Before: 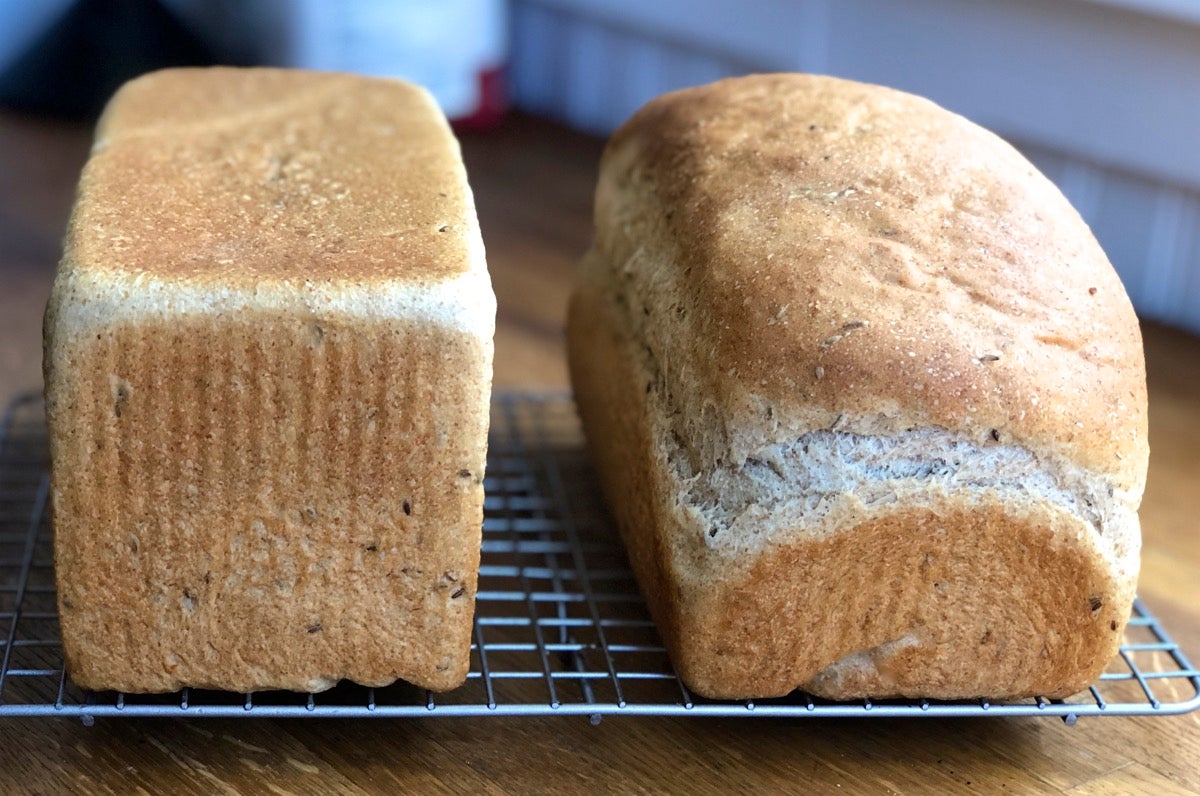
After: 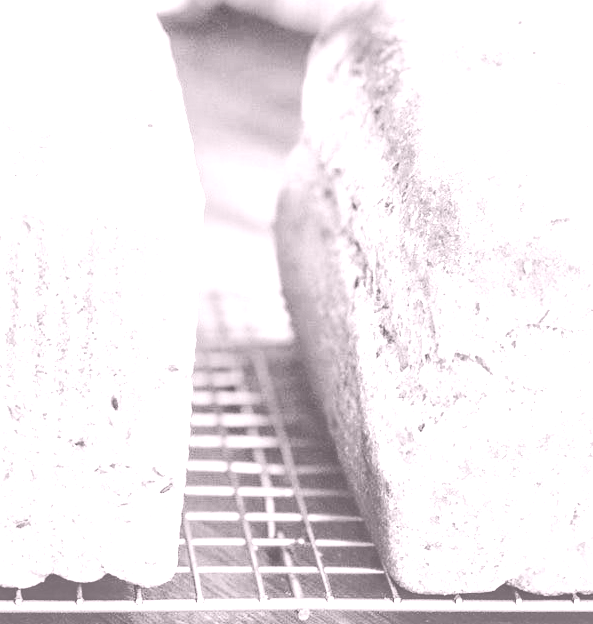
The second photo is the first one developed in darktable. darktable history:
white balance: red 0.766, blue 1.537
base curve: curves: ch0 [(0, 0) (0.204, 0.334) (0.55, 0.733) (1, 1)], preserve colors none
local contrast: detail 160%
color correction: highlights a* 17.03, highlights b* 0.205, shadows a* -15.38, shadows b* -14.56, saturation 1.5
crop and rotate: angle 0.02°, left 24.353%, top 13.219%, right 26.156%, bottom 8.224%
tone equalizer: -7 EV 0.15 EV, -6 EV 0.6 EV, -5 EV 1.15 EV, -4 EV 1.33 EV, -3 EV 1.15 EV, -2 EV 0.6 EV, -1 EV 0.15 EV, mask exposure compensation -0.5 EV
color zones: curves: ch0 [(0, 0.6) (0.129, 0.508) (0.193, 0.483) (0.429, 0.5) (0.571, 0.5) (0.714, 0.5) (0.857, 0.5) (1, 0.6)]; ch1 [(0, 0.481) (0.112, 0.245) (0.213, 0.223) (0.429, 0.233) (0.571, 0.231) (0.683, 0.242) (0.857, 0.296) (1, 0.481)]
colorize: hue 25.2°, saturation 83%, source mix 82%, lightness 79%, version 1
